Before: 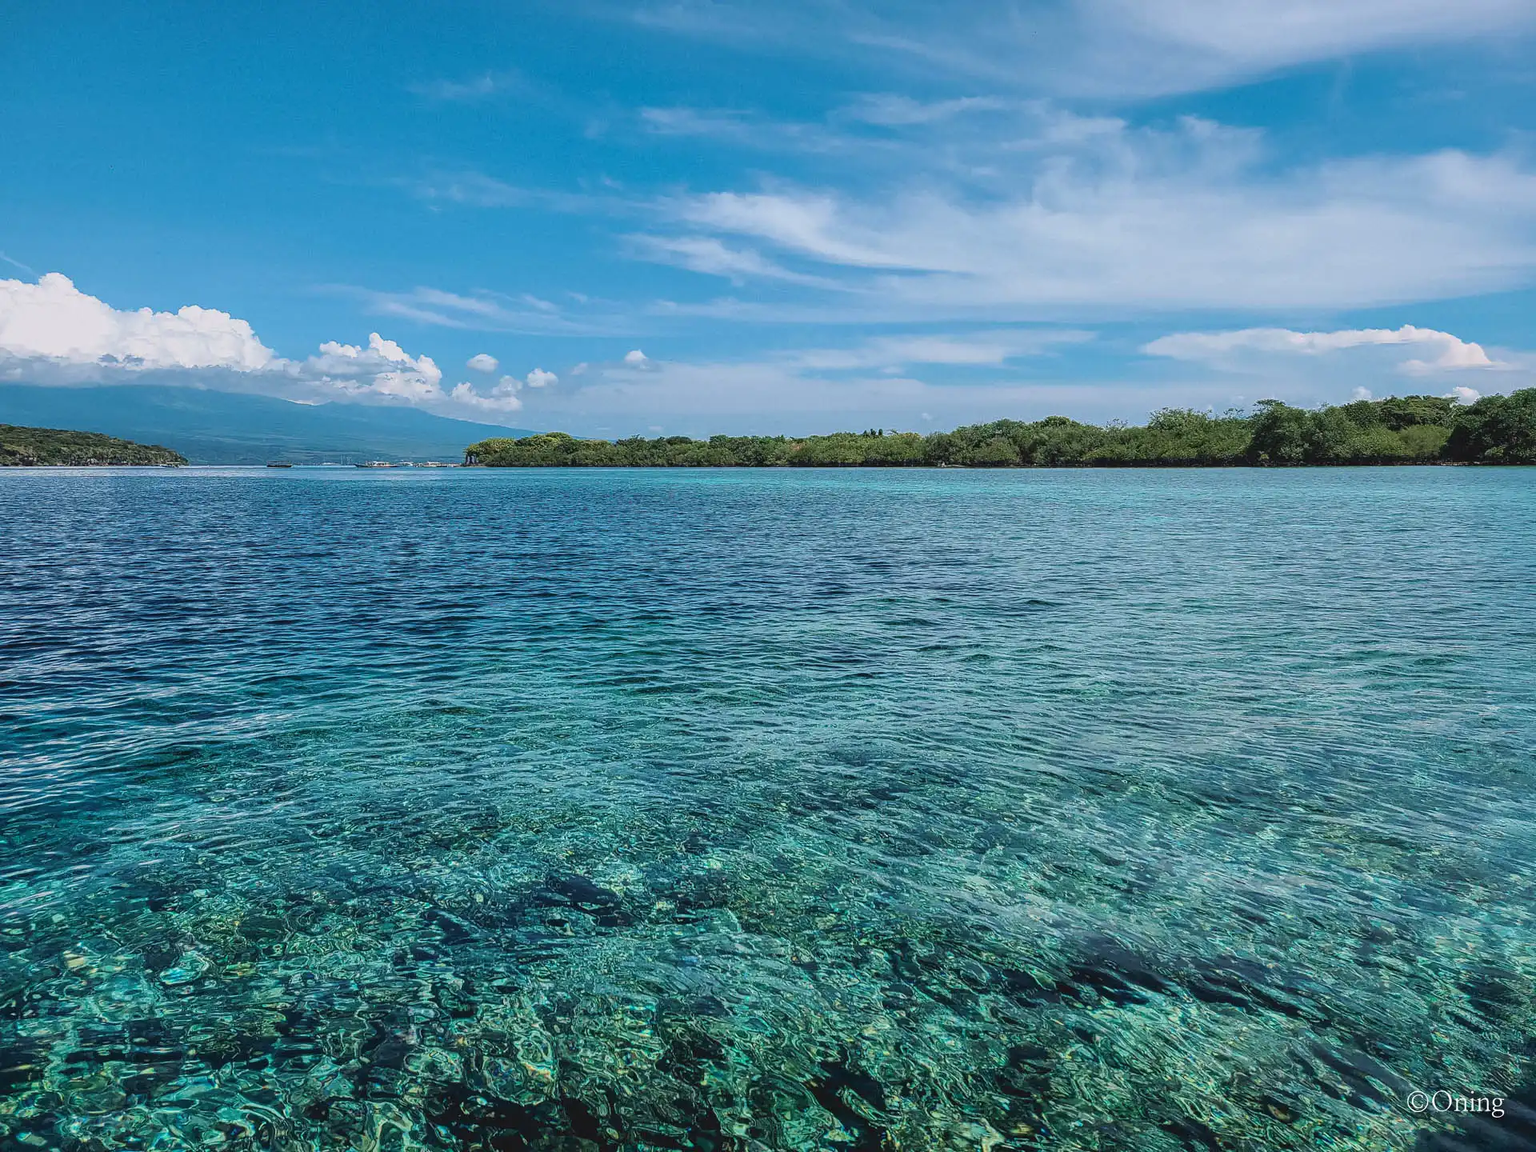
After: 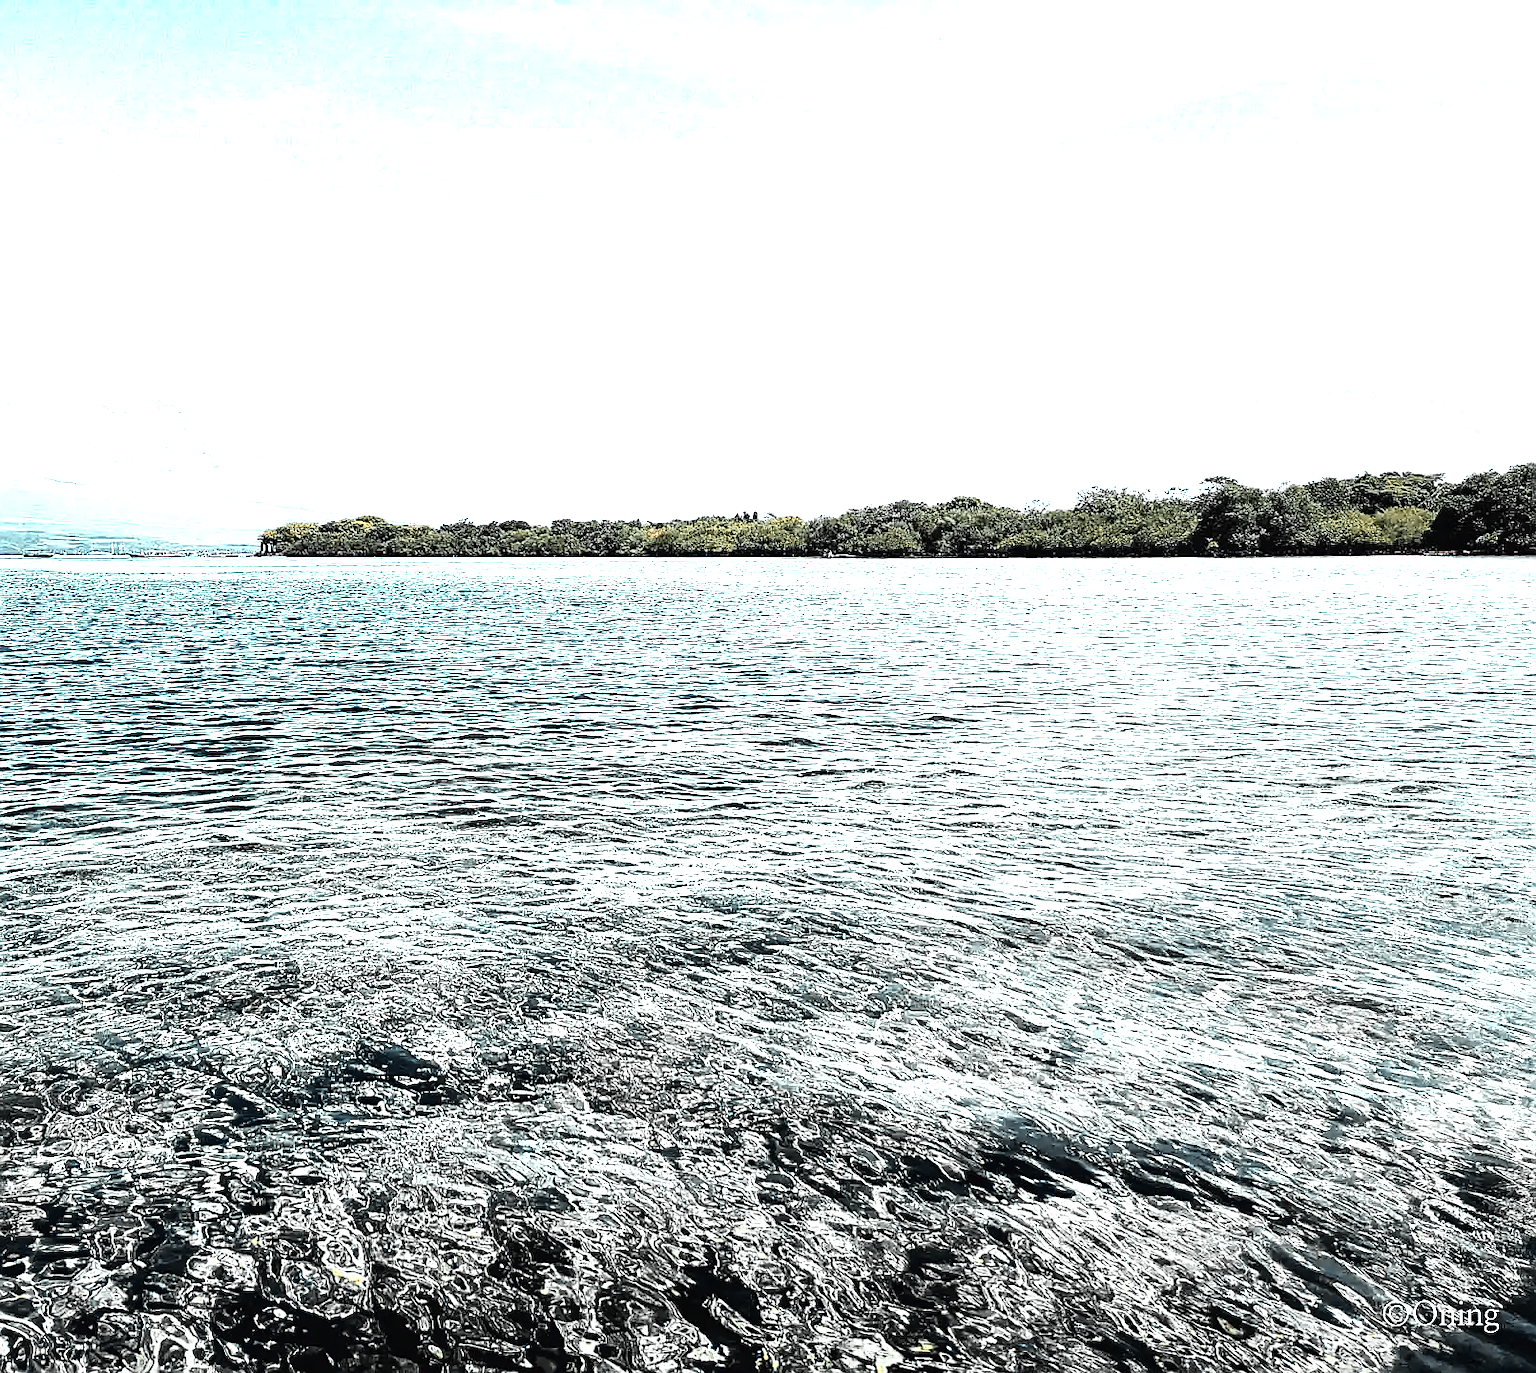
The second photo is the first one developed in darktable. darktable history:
crop: left 16.145%
color zones: curves: ch0 [(0.009, 0.528) (0.136, 0.6) (0.255, 0.586) (0.39, 0.528) (0.522, 0.584) (0.686, 0.736) (0.849, 0.561)]; ch1 [(0.045, 0.781) (0.14, 0.416) (0.257, 0.695) (0.442, 0.032) (0.738, 0.338) (0.818, 0.632) (0.891, 0.741) (1, 0.704)]; ch2 [(0, 0.667) (0.141, 0.52) (0.26, 0.37) (0.474, 0.432) (0.743, 0.286)]
white balance: red 0.983, blue 1.036
sharpen: on, module defaults
rgb curve: curves: ch0 [(0, 0) (0.21, 0.15) (0.24, 0.21) (0.5, 0.75) (0.75, 0.96) (0.89, 0.99) (1, 1)]; ch1 [(0, 0.02) (0.21, 0.13) (0.25, 0.2) (0.5, 0.67) (0.75, 0.9) (0.89, 0.97) (1, 1)]; ch2 [(0, 0.02) (0.21, 0.13) (0.25, 0.2) (0.5, 0.67) (0.75, 0.9) (0.89, 0.97) (1, 1)], compensate middle gray true
